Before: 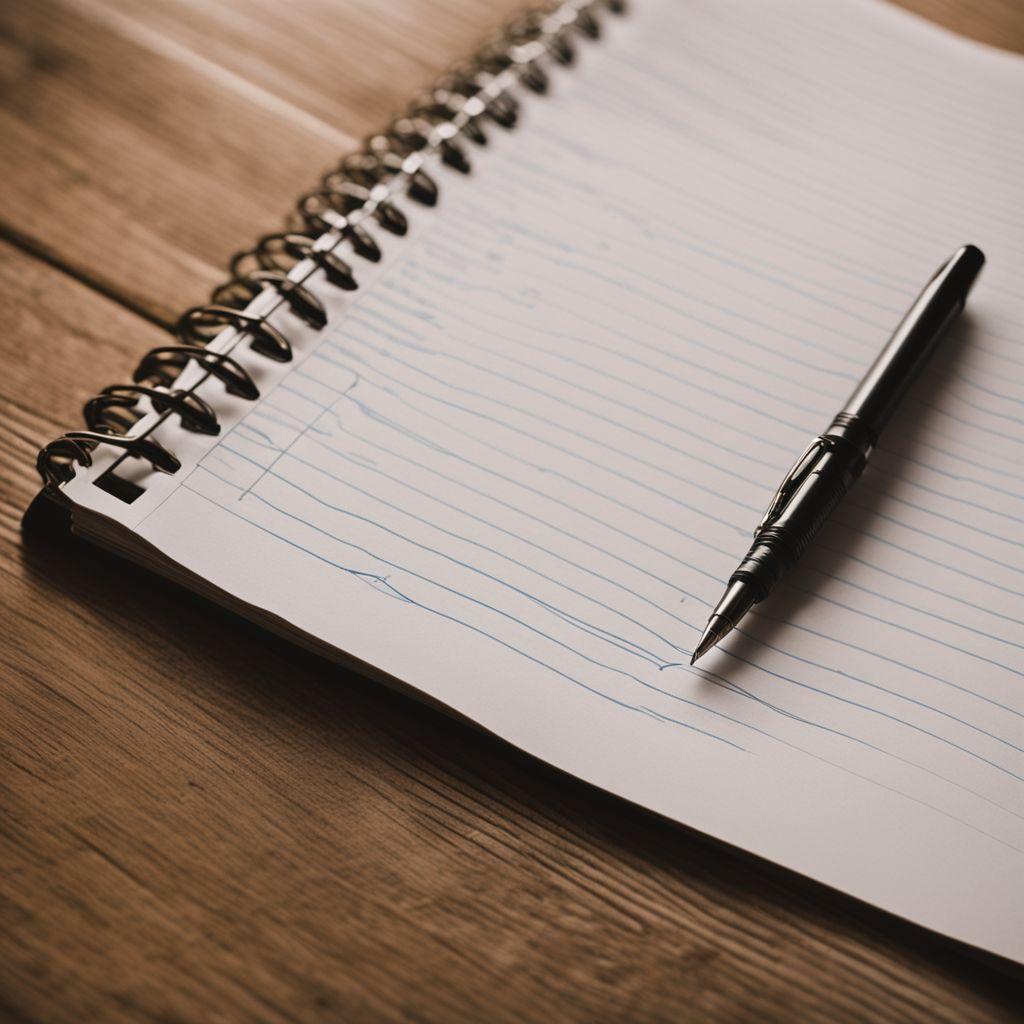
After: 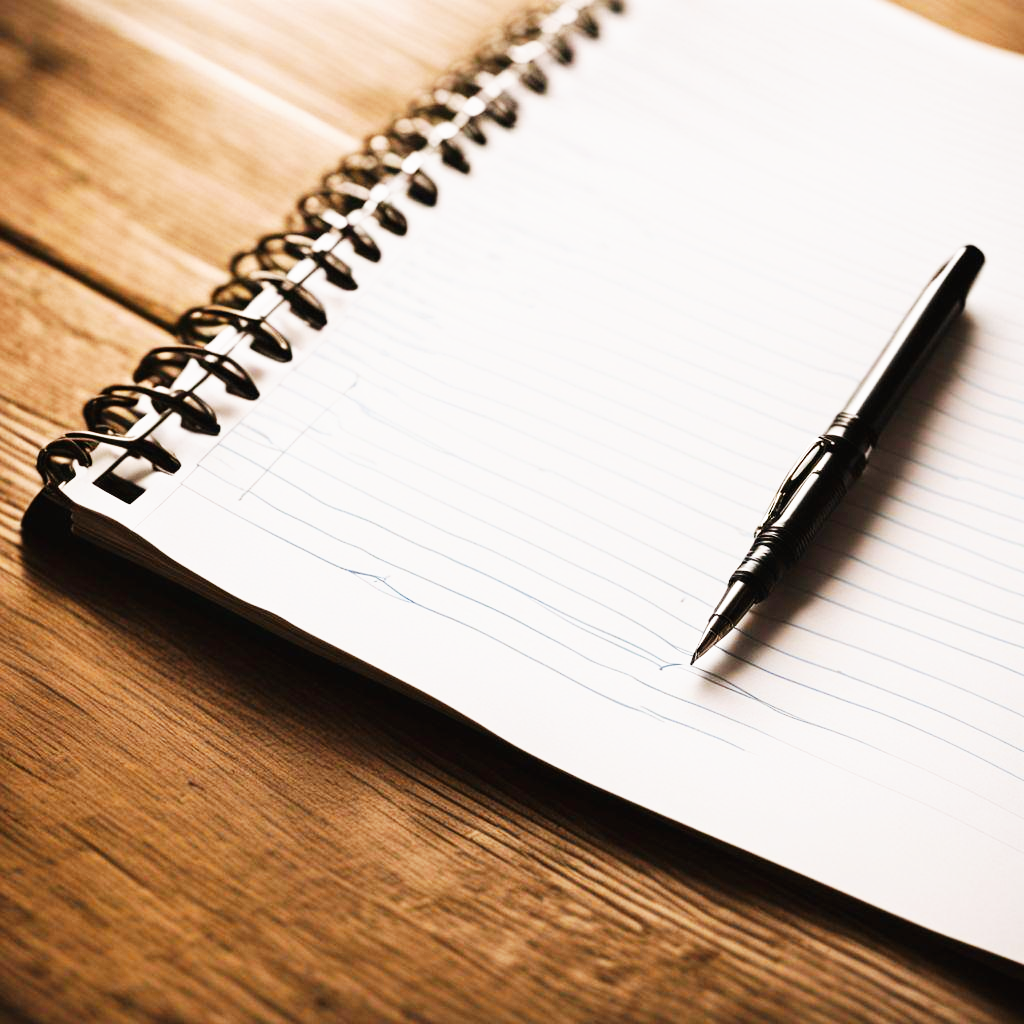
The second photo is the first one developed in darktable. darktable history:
base curve: curves: ch0 [(0, 0) (0.007, 0.004) (0.027, 0.03) (0.046, 0.07) (0.207, 0.54) (0.442, 0.872) (0.673, 0.972) (1, 1)], exposure shift 0.01, preserve colors none
